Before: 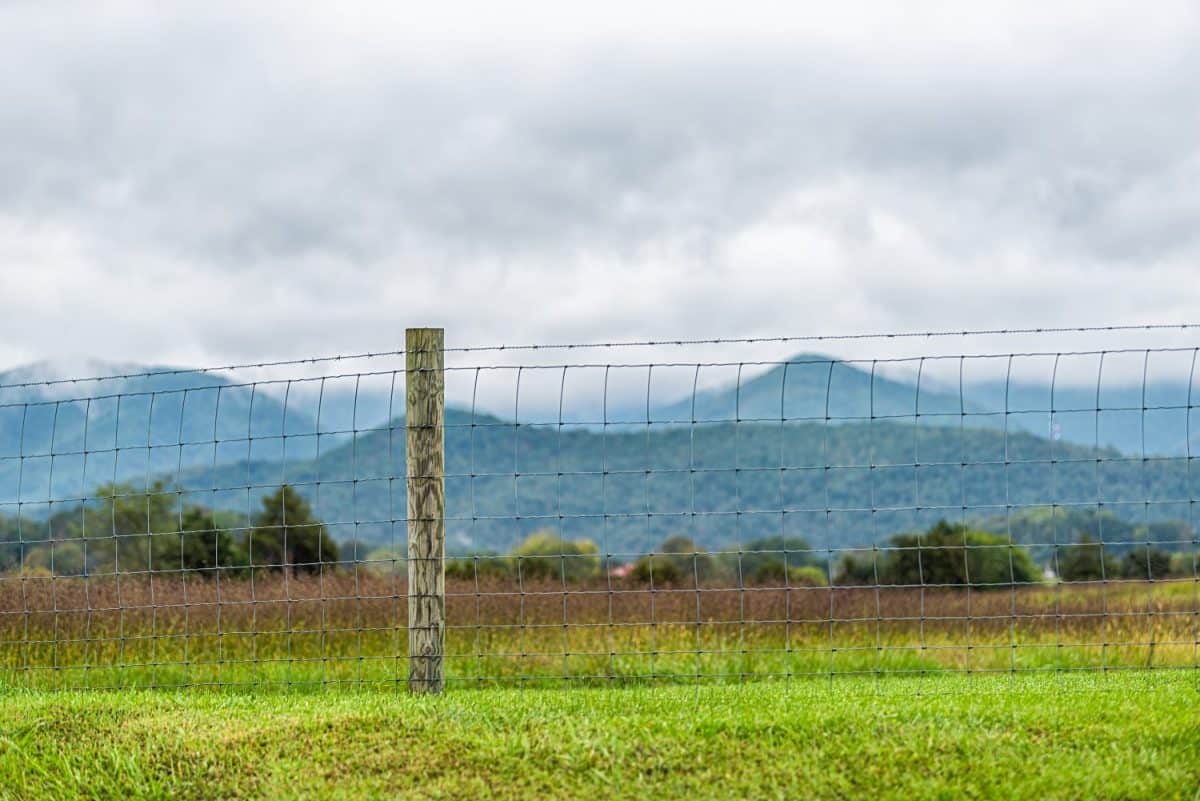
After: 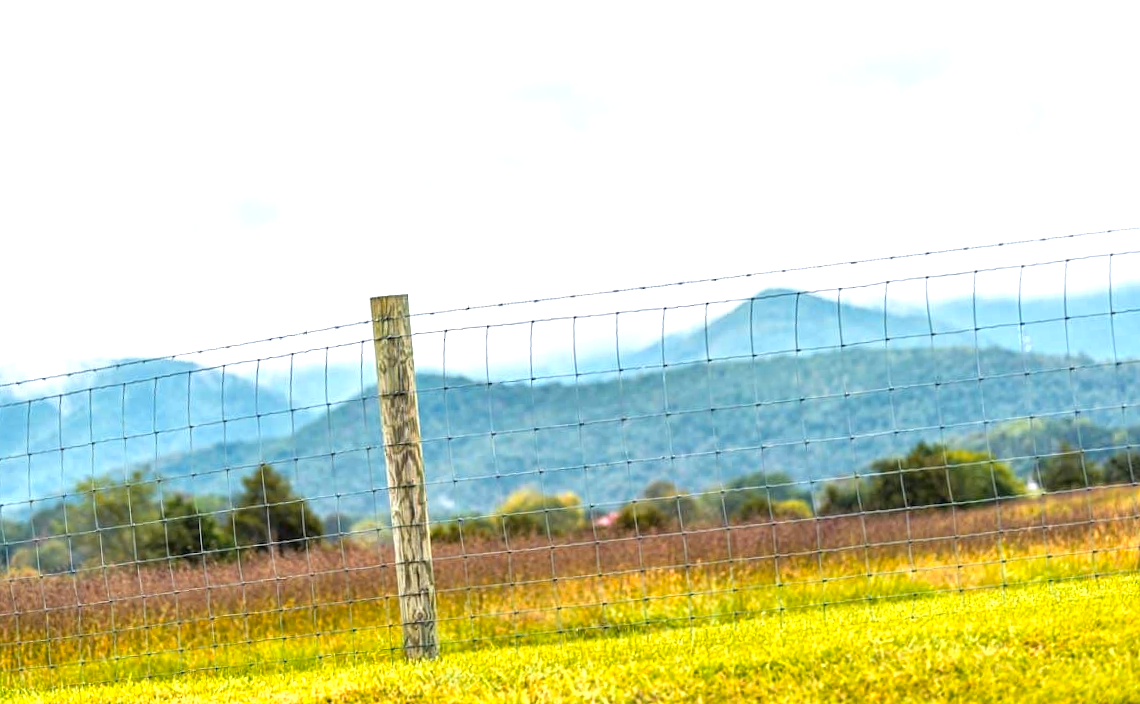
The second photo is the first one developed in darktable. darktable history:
exposure: exposure 0.935 EV, compensate highlight preservation false
rotate and perspective: rotation -5°, crop left 0.05, crop right 0.952, crop top 0.11, crop bottom 0.89
color zones: curves: ch1 [(0.235, 0.558) (0.75, 0.5)]; ch2 [(0.25, 0.462) (0.749, 0.457)], mix 40.67%
